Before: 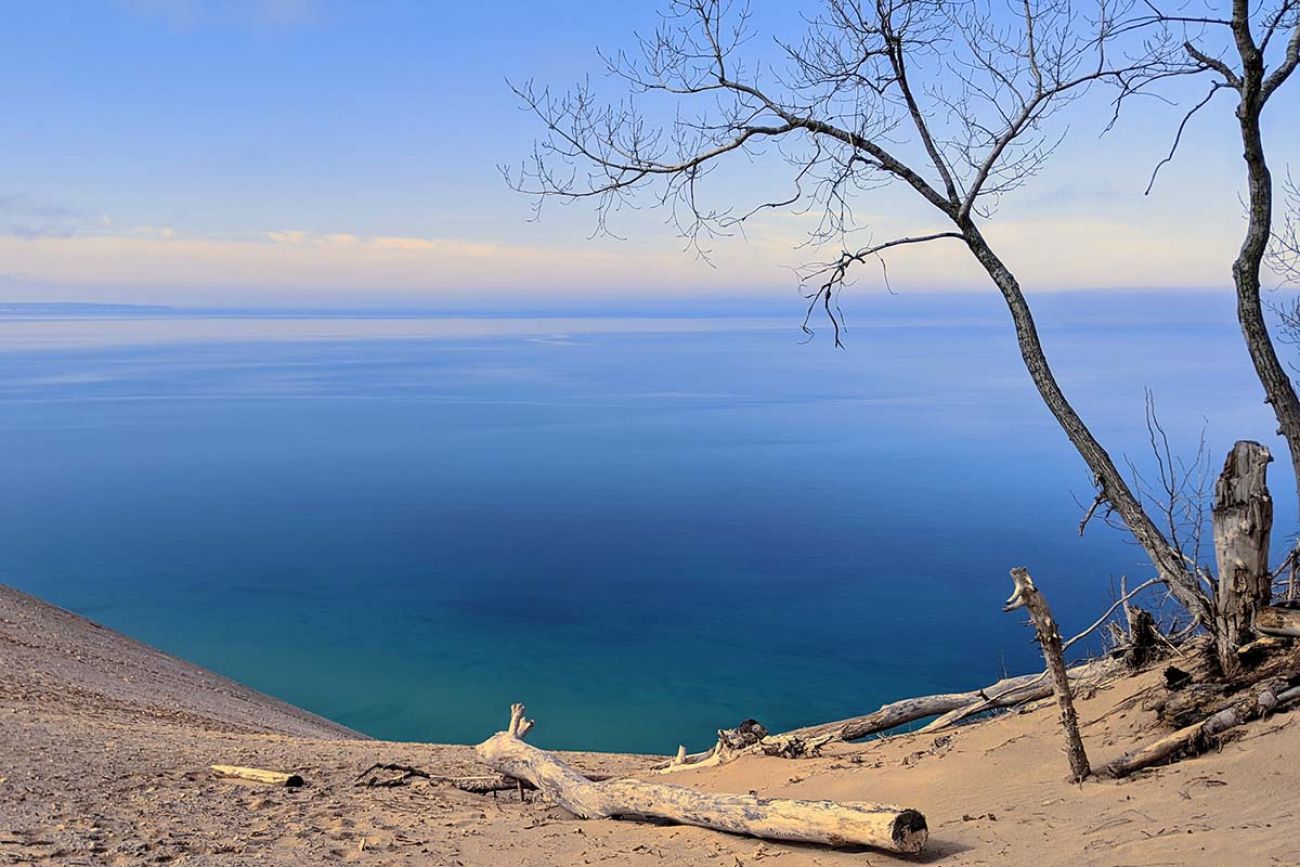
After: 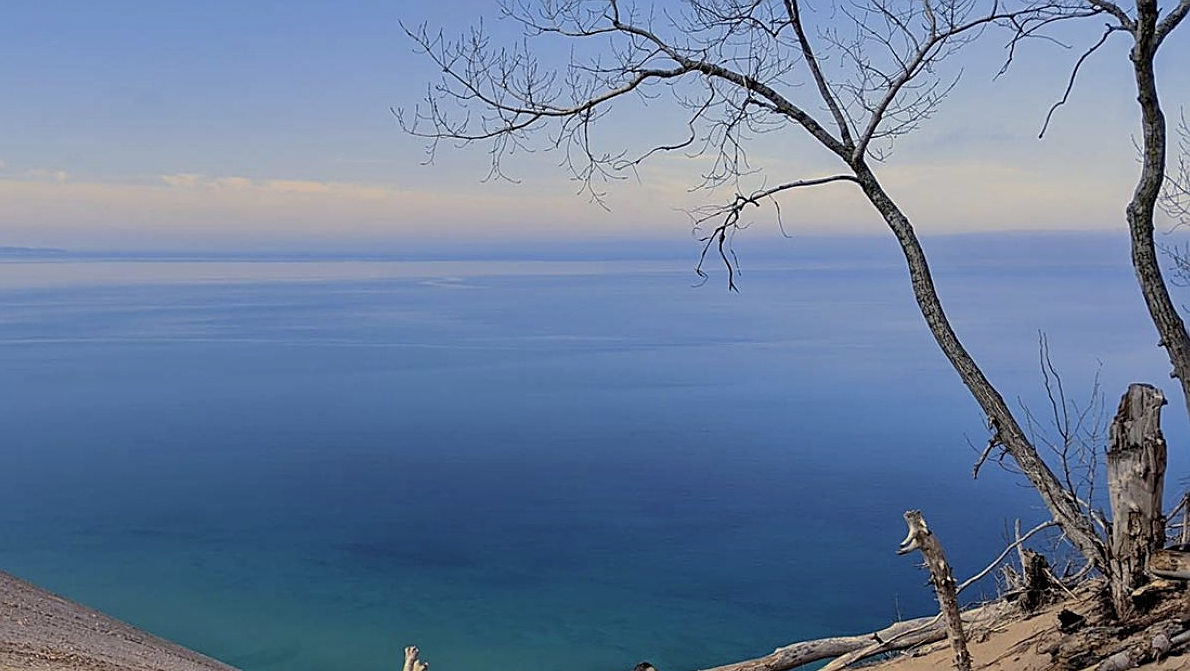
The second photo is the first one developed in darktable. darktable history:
color contrast: green-magenta contrast 0.84, blue-yellow contrast 0.86
sharpen: on, module defaults
crop: left 8.155%, top 6.611%, bottom 15.385%
tone equalizer: -8 EV 0.25 EV, -7 EV 0.417 EV, -6 EV 0.417 EV, -5 EV 0.25 EV, -3 EV -0.25 EV, -2 EV -0.417 EV, -1 EV -0.417 EV, +0 EV -0.25 EV, edges refinement/feathering 500, mask exposure compensation -1.57 EV, preserve details guided filter
